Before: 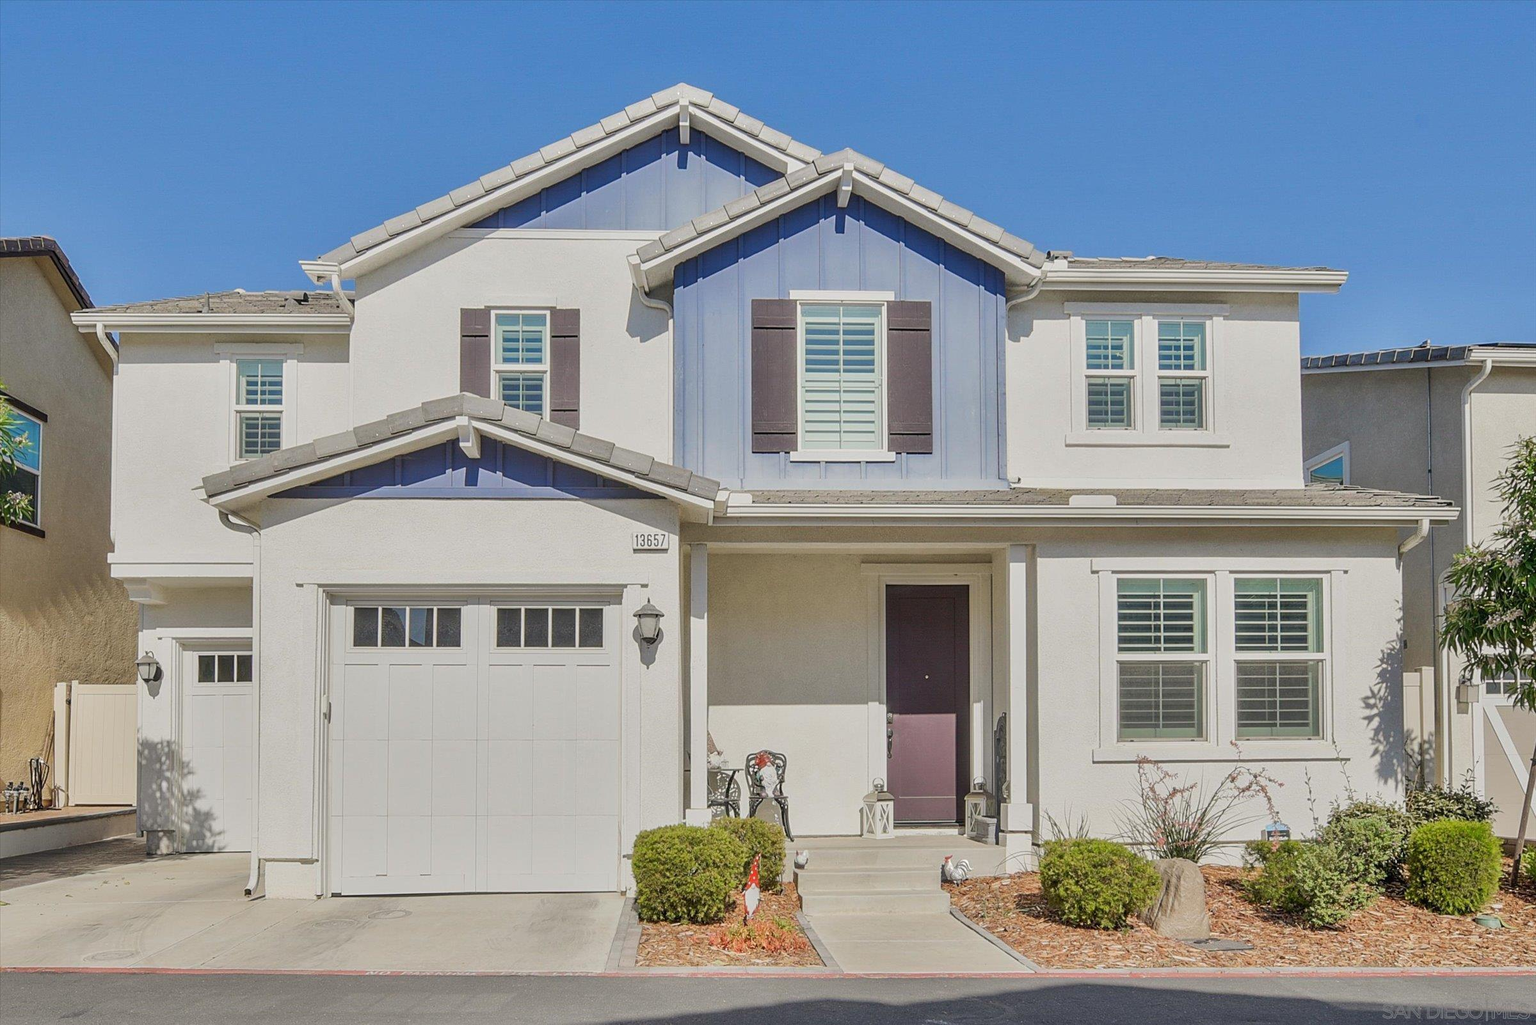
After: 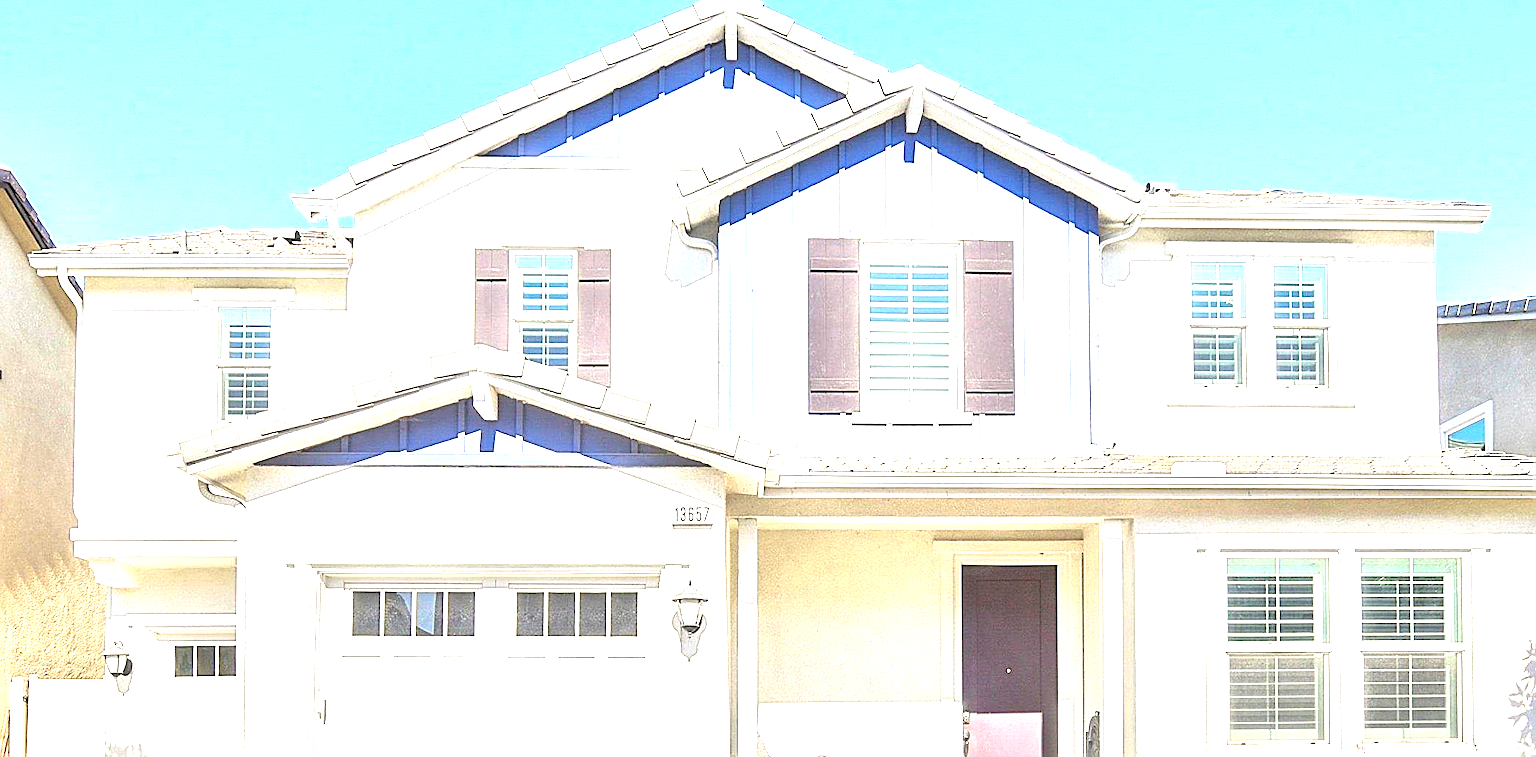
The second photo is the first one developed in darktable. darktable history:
exposure: exposure 2.25 EV, compensate highlight preservation false
sharpen: on, module defaults
crop: left 3.015%, top 8.969%, right 9.647%, bottom 26.457%
